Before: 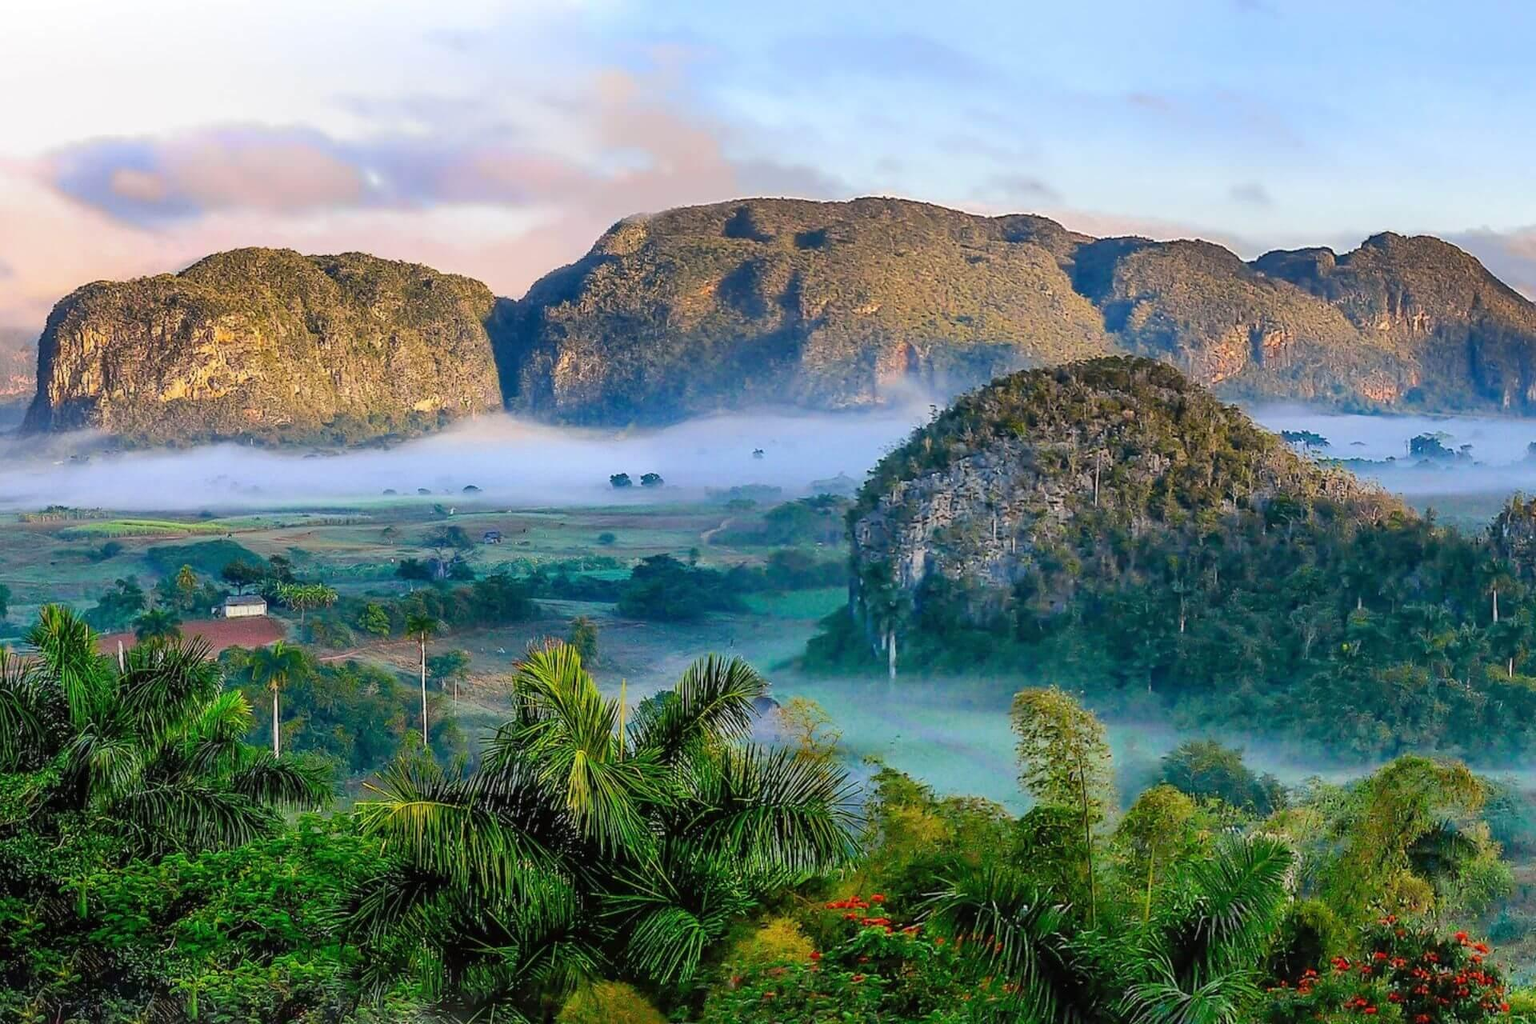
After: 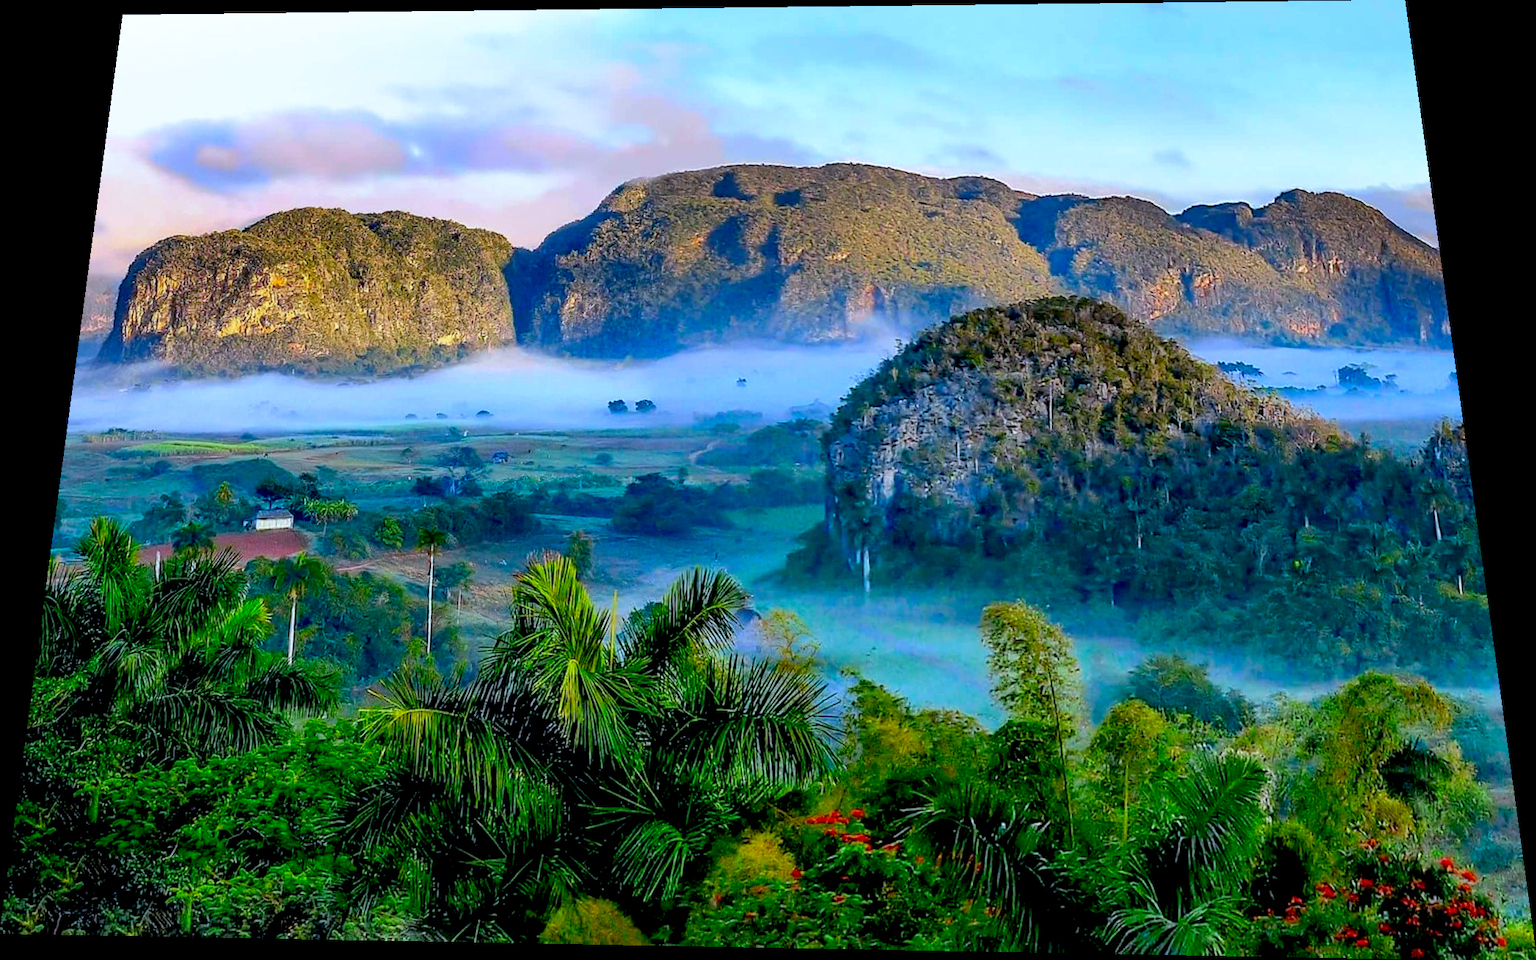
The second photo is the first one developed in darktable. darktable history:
exposure: black level correction 0.005, exposure 0.001 EV, compensate highlight preservation false
base curve: curves: ch0 [(0.017, 0) (0.425, 0.441) (0.844, 0.933) (1, 1)], preserve colors none
contrast brightness saturation: contrast 0.04, saturation 0.16
rotate and perspective: rotation 0.128°, lens shift (vertical) -0.181, lens shift (horizontal) -0.044, shear 0.001, automatic cropping off
color correction: saturation 1.1
shadows and highlights: radius 125.46, shadows 21.19, highlights -21.19, low approximation 0.01
white balance: red 0.924, blue 1.095
